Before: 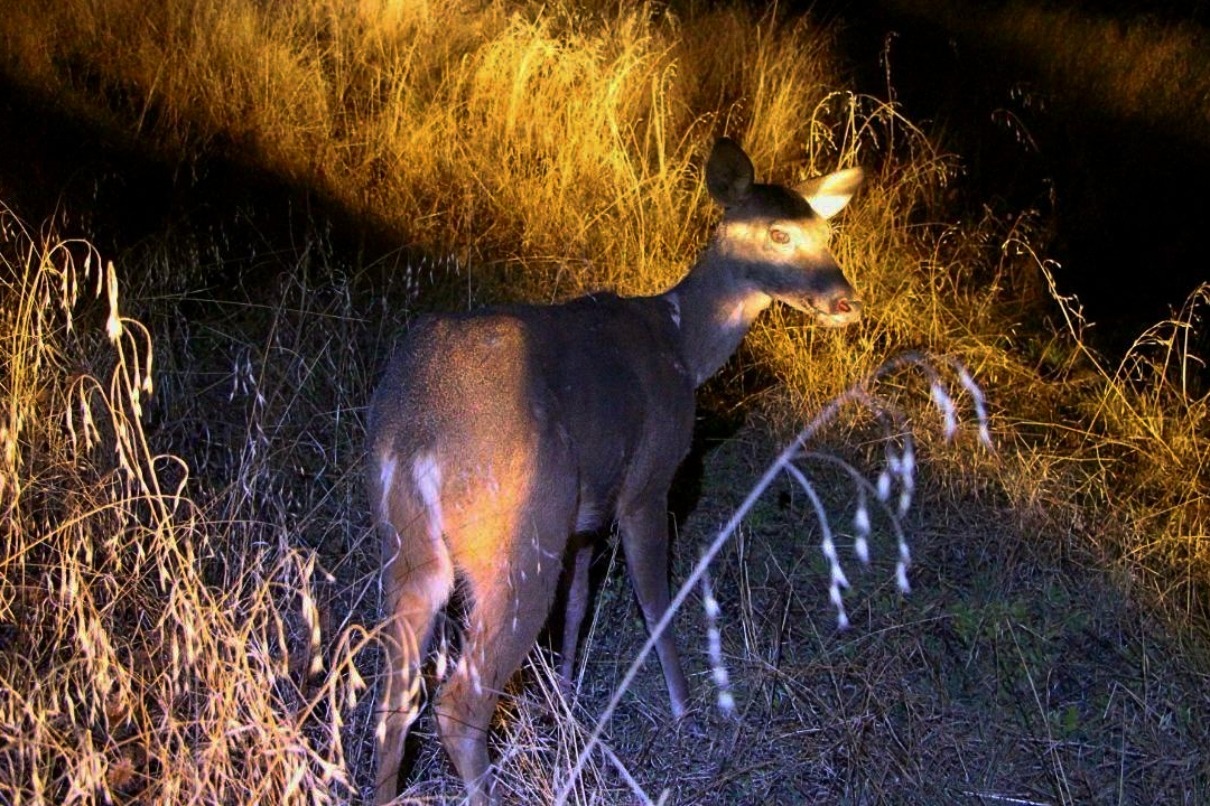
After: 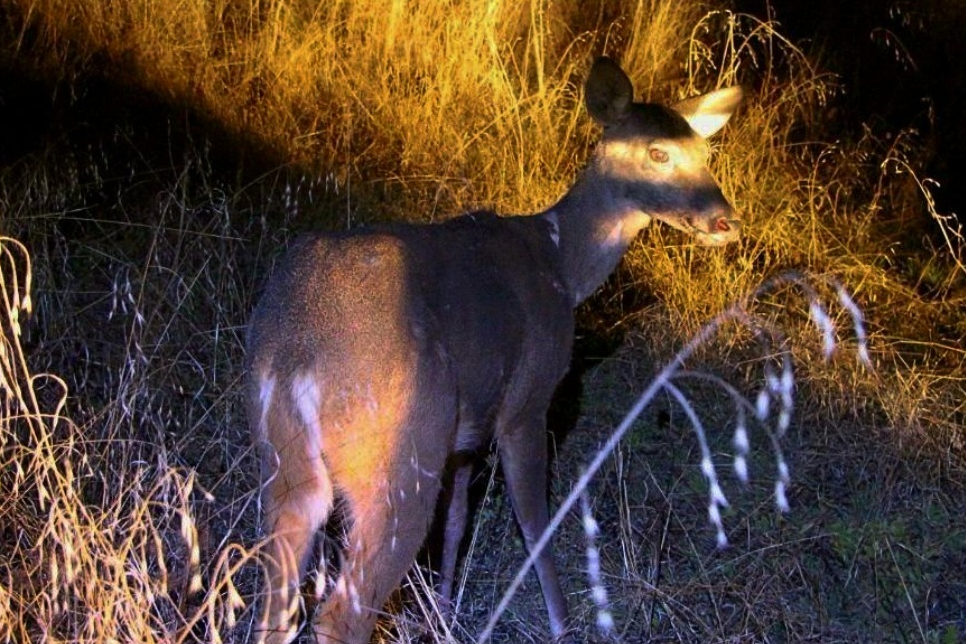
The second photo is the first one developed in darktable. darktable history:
crop and rotate: left 10.071%, top 10.071%, right 10.02%, bottom 10.02%
exposure: exposure -0.041 EV, compensate highlight preservation false
white balance: emerald 1
